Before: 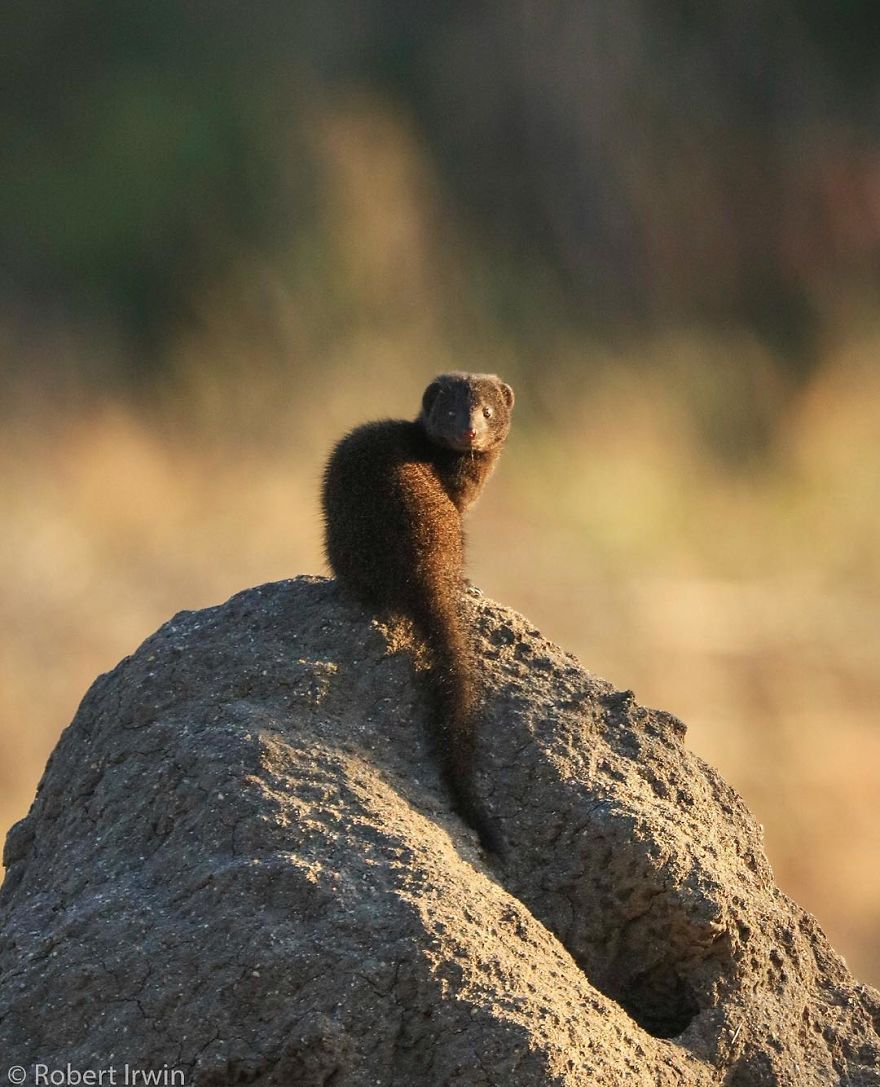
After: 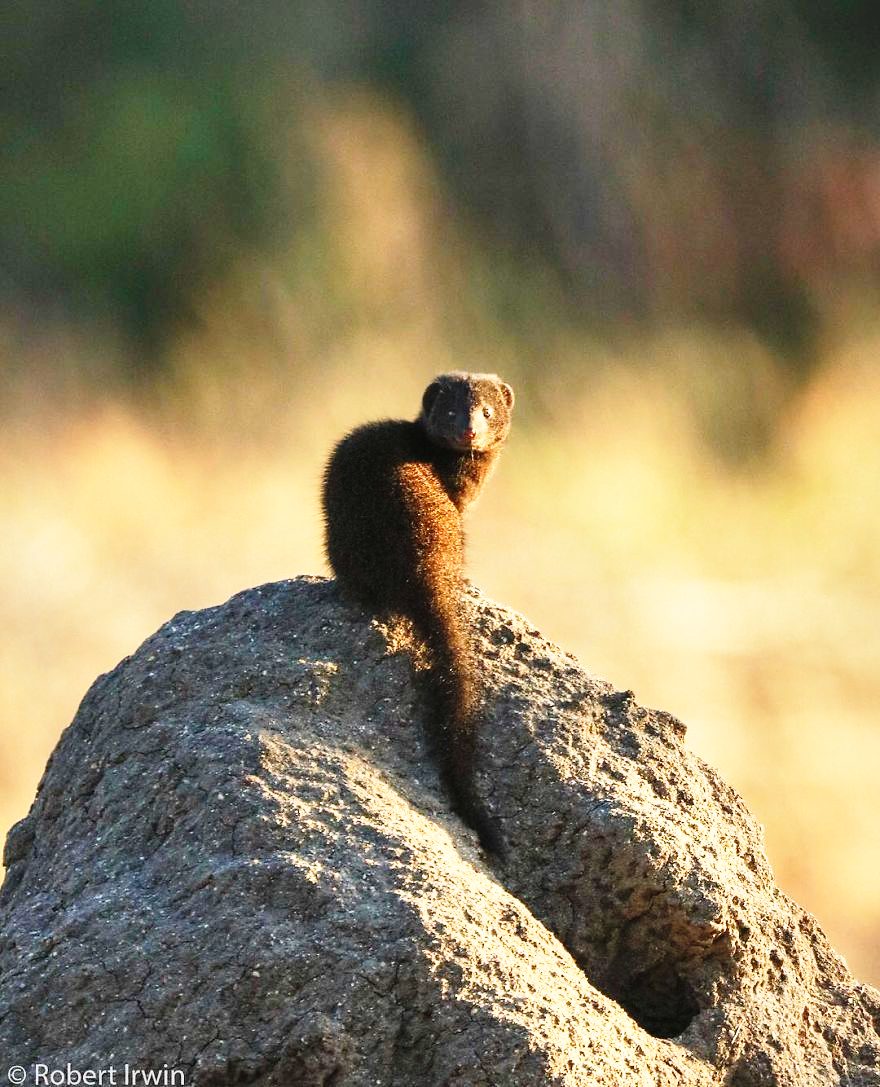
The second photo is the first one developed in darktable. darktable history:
base curve: curves: ch0 [(0, 0) (0.026, 0.03) (0.109, 0.232) (0.351, 0.748) (0.669, 0.968) (1, 1)], preserve colors none
shadows and highlights: radius 125.46, shadows 30.51, highlights -30.51, low approximation 0.01, soften with gaussian
